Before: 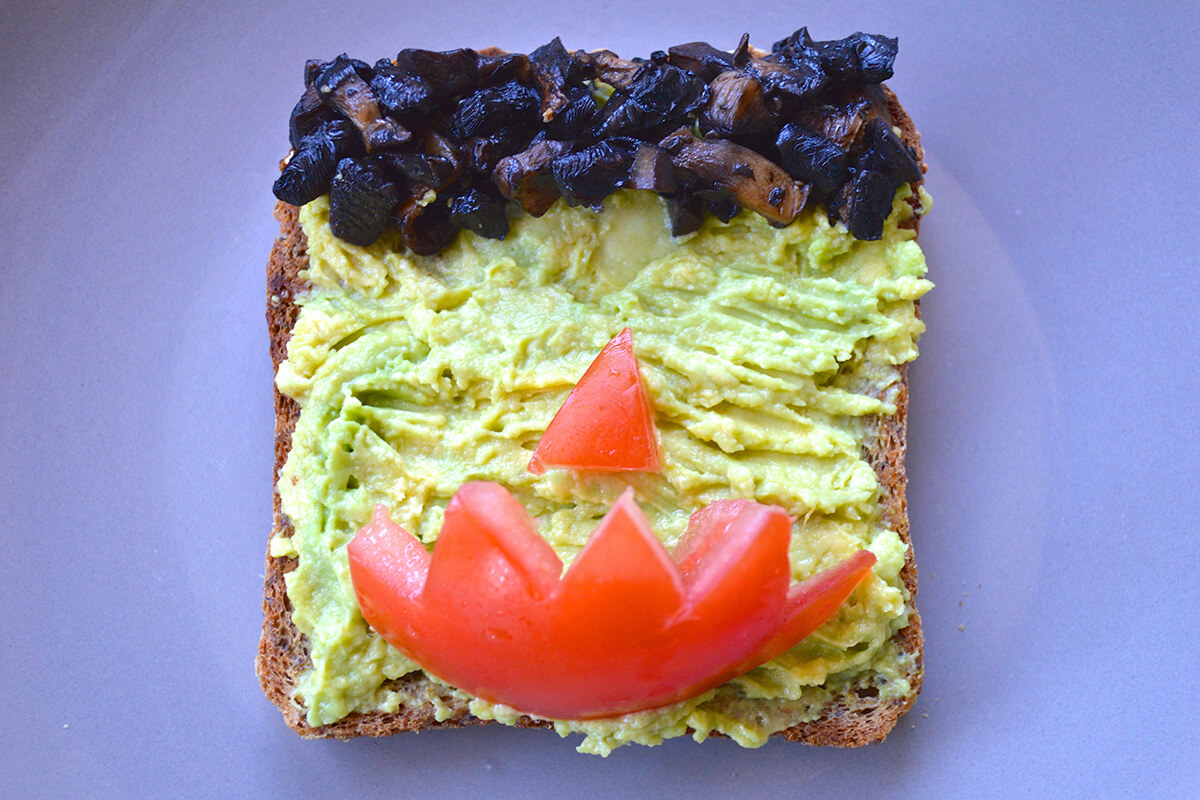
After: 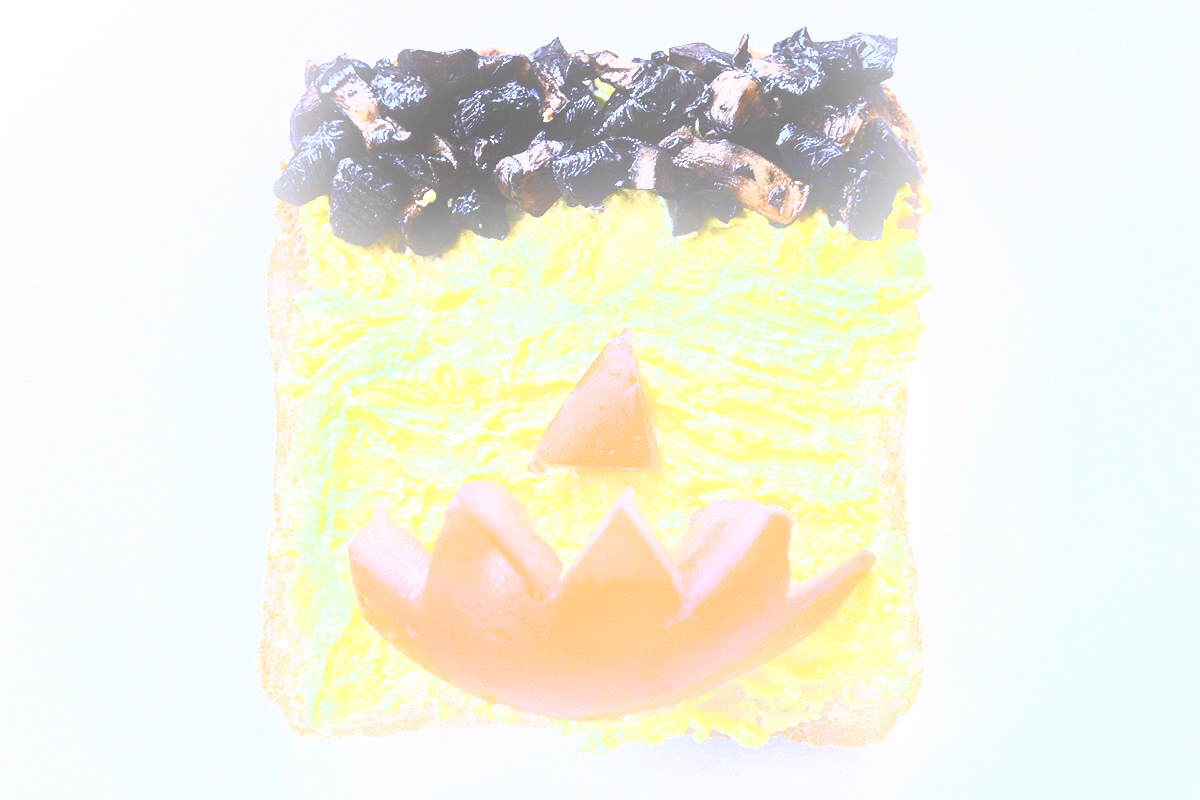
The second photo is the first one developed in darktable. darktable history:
rgb curve: curves: ch0 [(0, 0) (0.21, 0.15) (0.24, 0.21) (0.5, 0.75) (0.75, 0.96) (0.89, 0.99) (1, 1)]; ch1 [(0, 0.02) (0.21, 0.13) (0.25, 0.2) (0.5, 0.67) (0.75, 0.9) (0.89, 0.97) (1, 1)]; ch2 [(0, 0.02) (0.21, 0.13) (0.25, 0.2) (0.5, 0.67) (0.75, 0.9) (0.89, 0.97) (1, 1)], compensate middle gray true
contrast brightness saturation: contrast 0.57, brightness 0.57, saturation -0.34
bloom: on, module defaults
